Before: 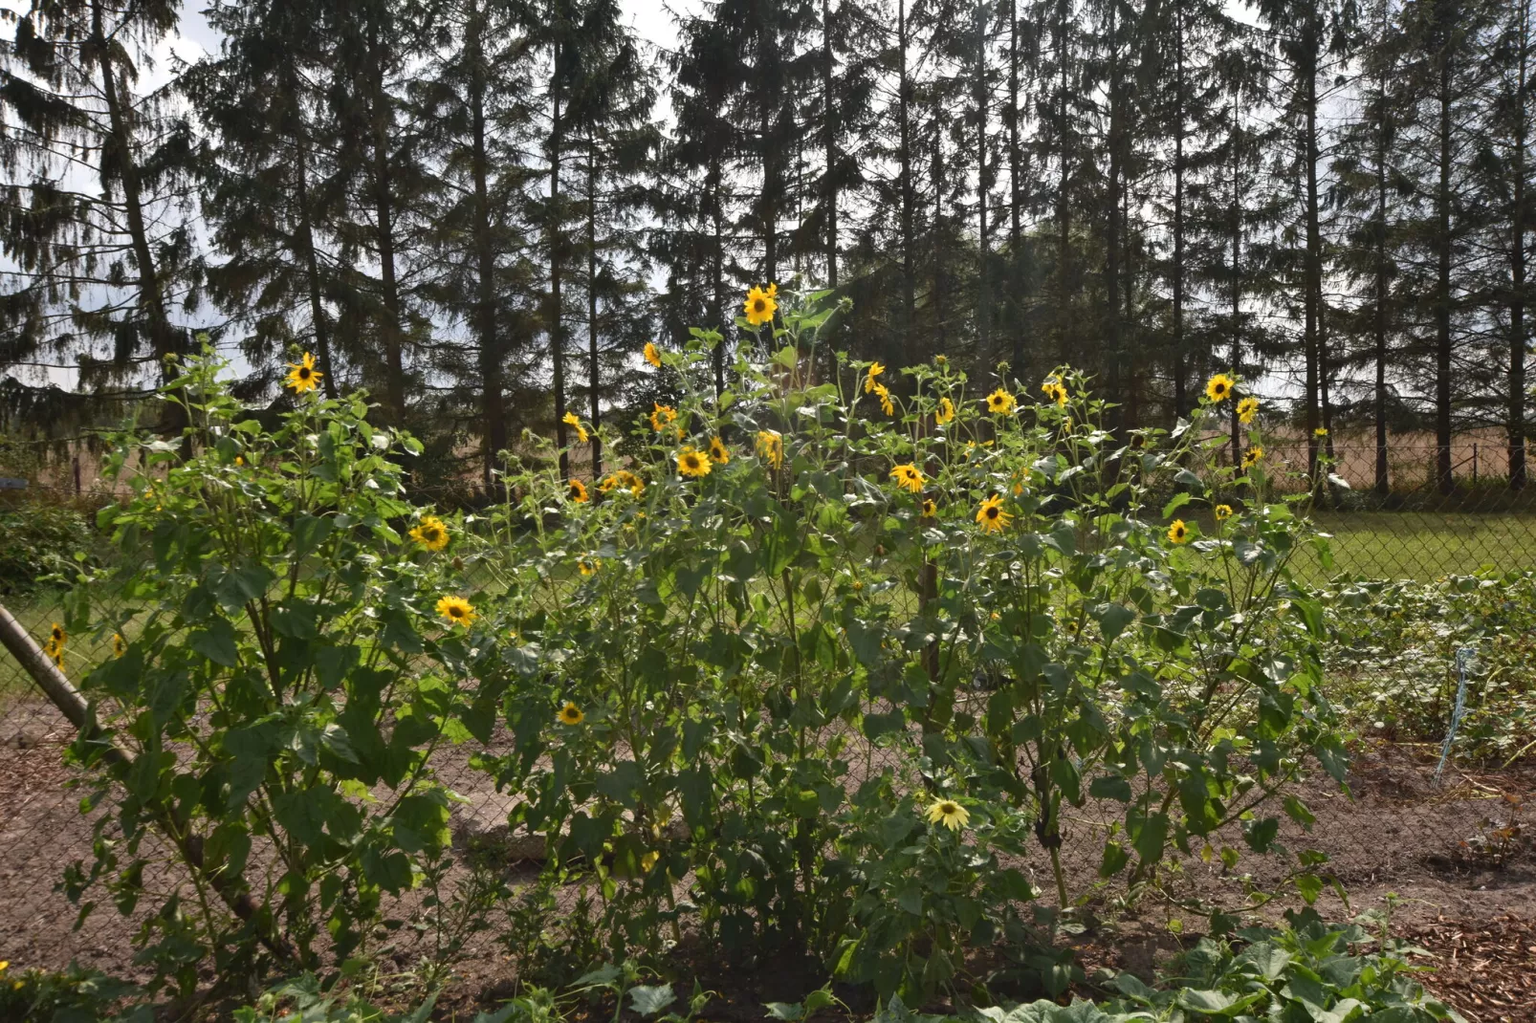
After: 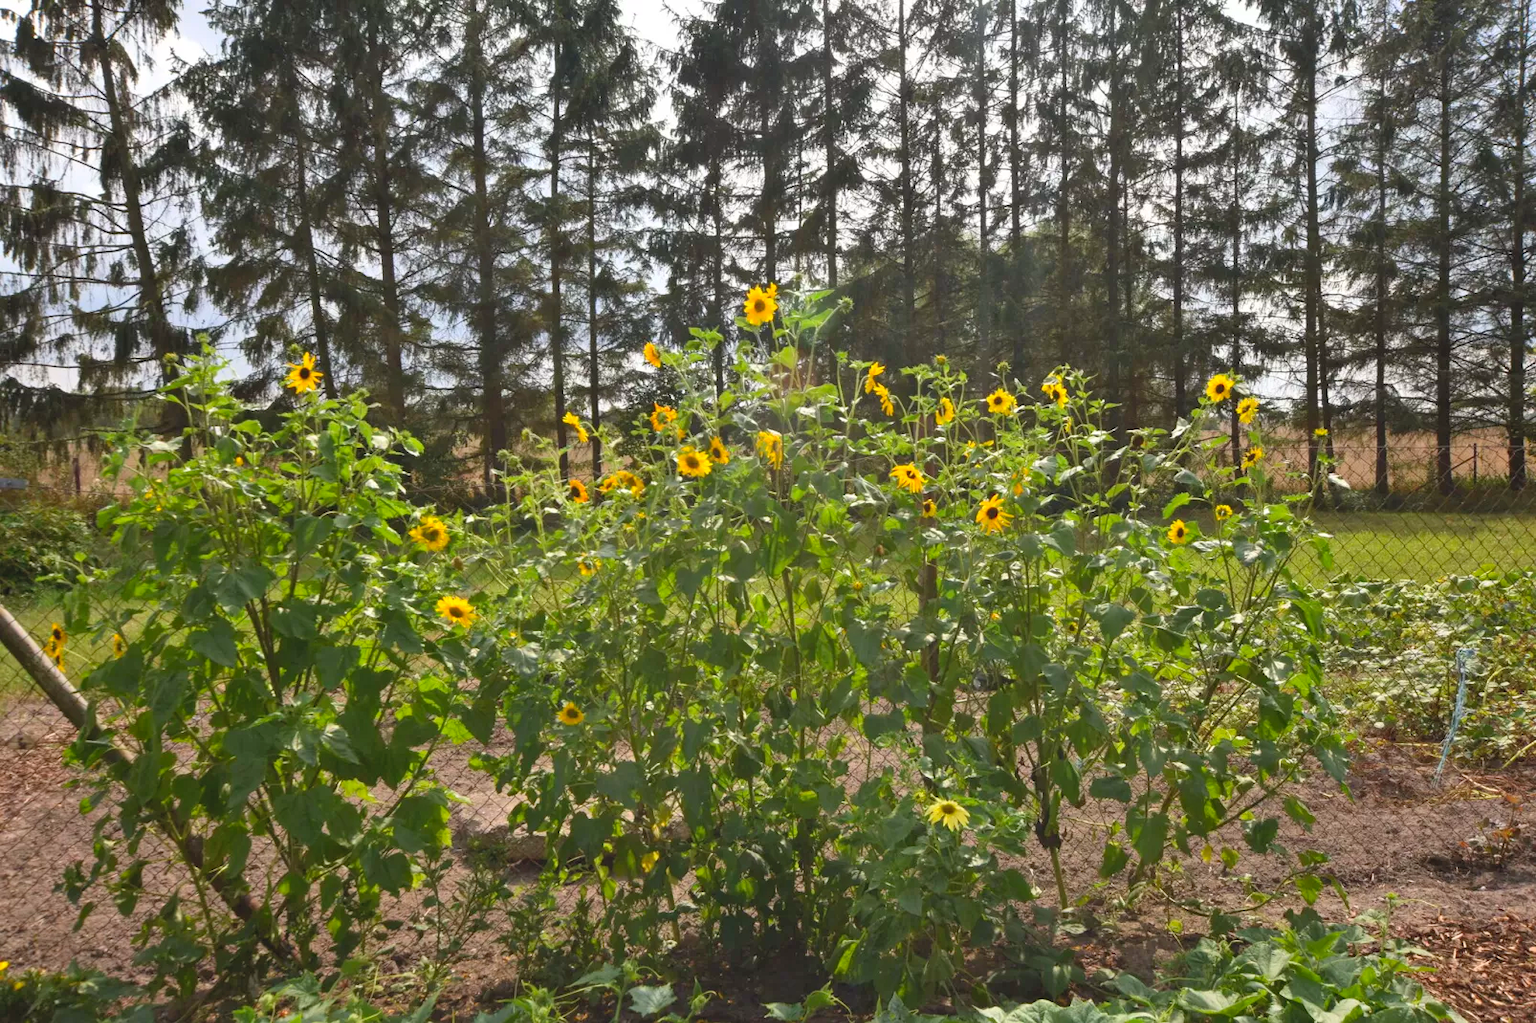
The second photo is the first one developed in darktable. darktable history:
contrast brightness saturation: contrast 0.068, brightness 0.176, saturation 0.397
